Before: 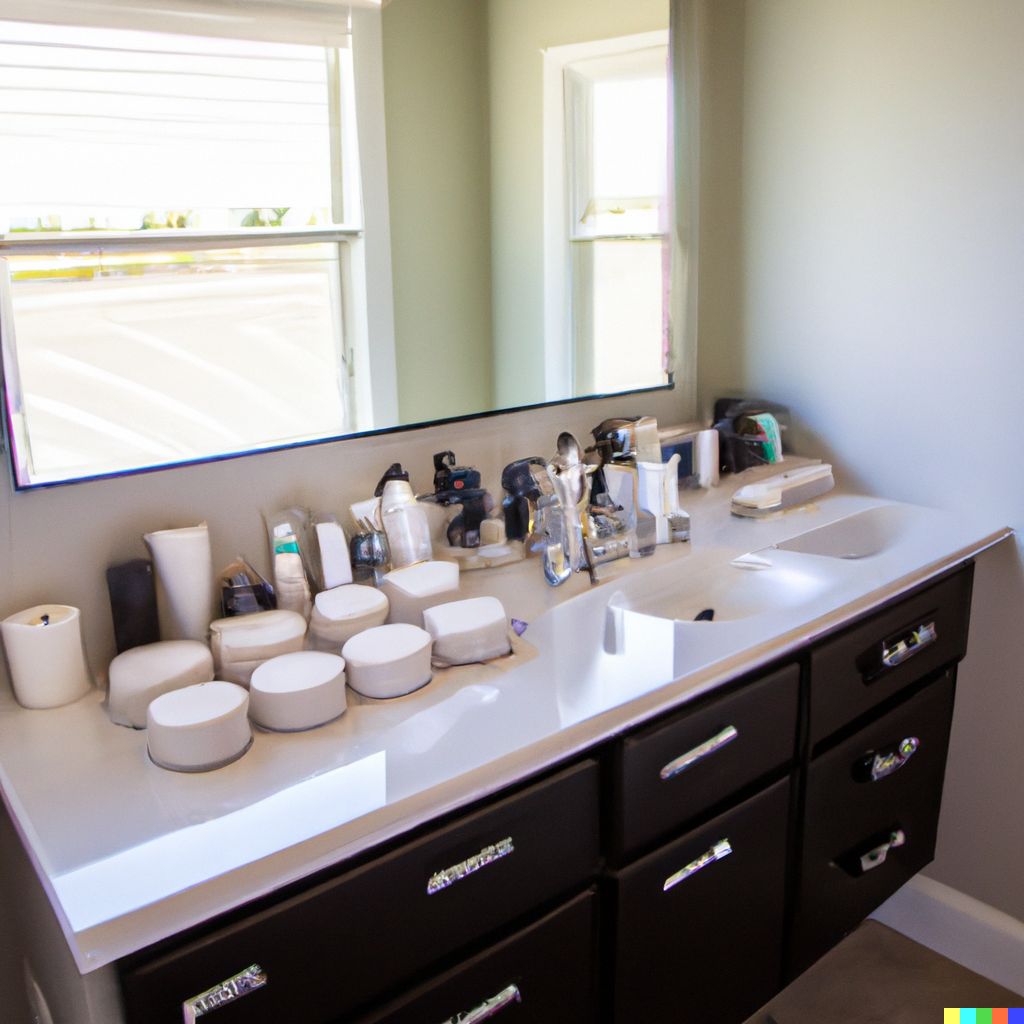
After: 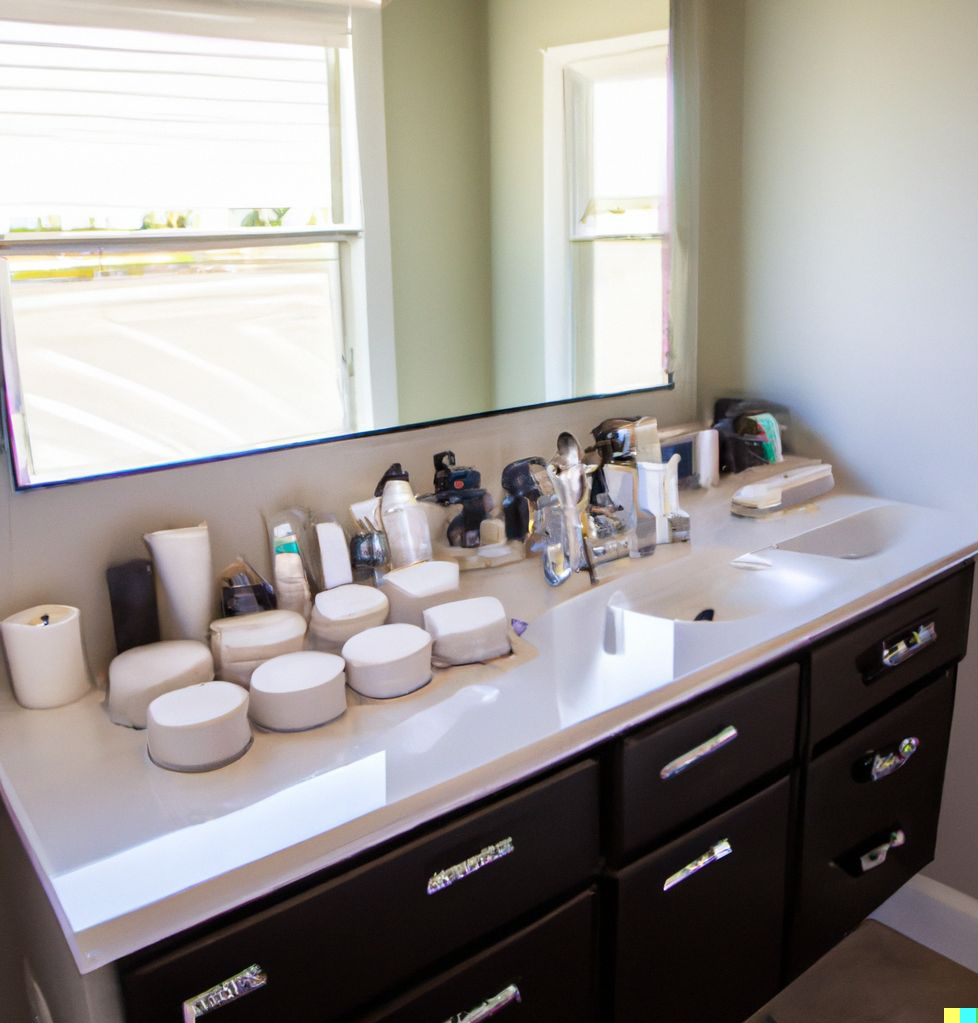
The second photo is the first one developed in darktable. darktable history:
crop: right 4.401%, bottom 0.027%
